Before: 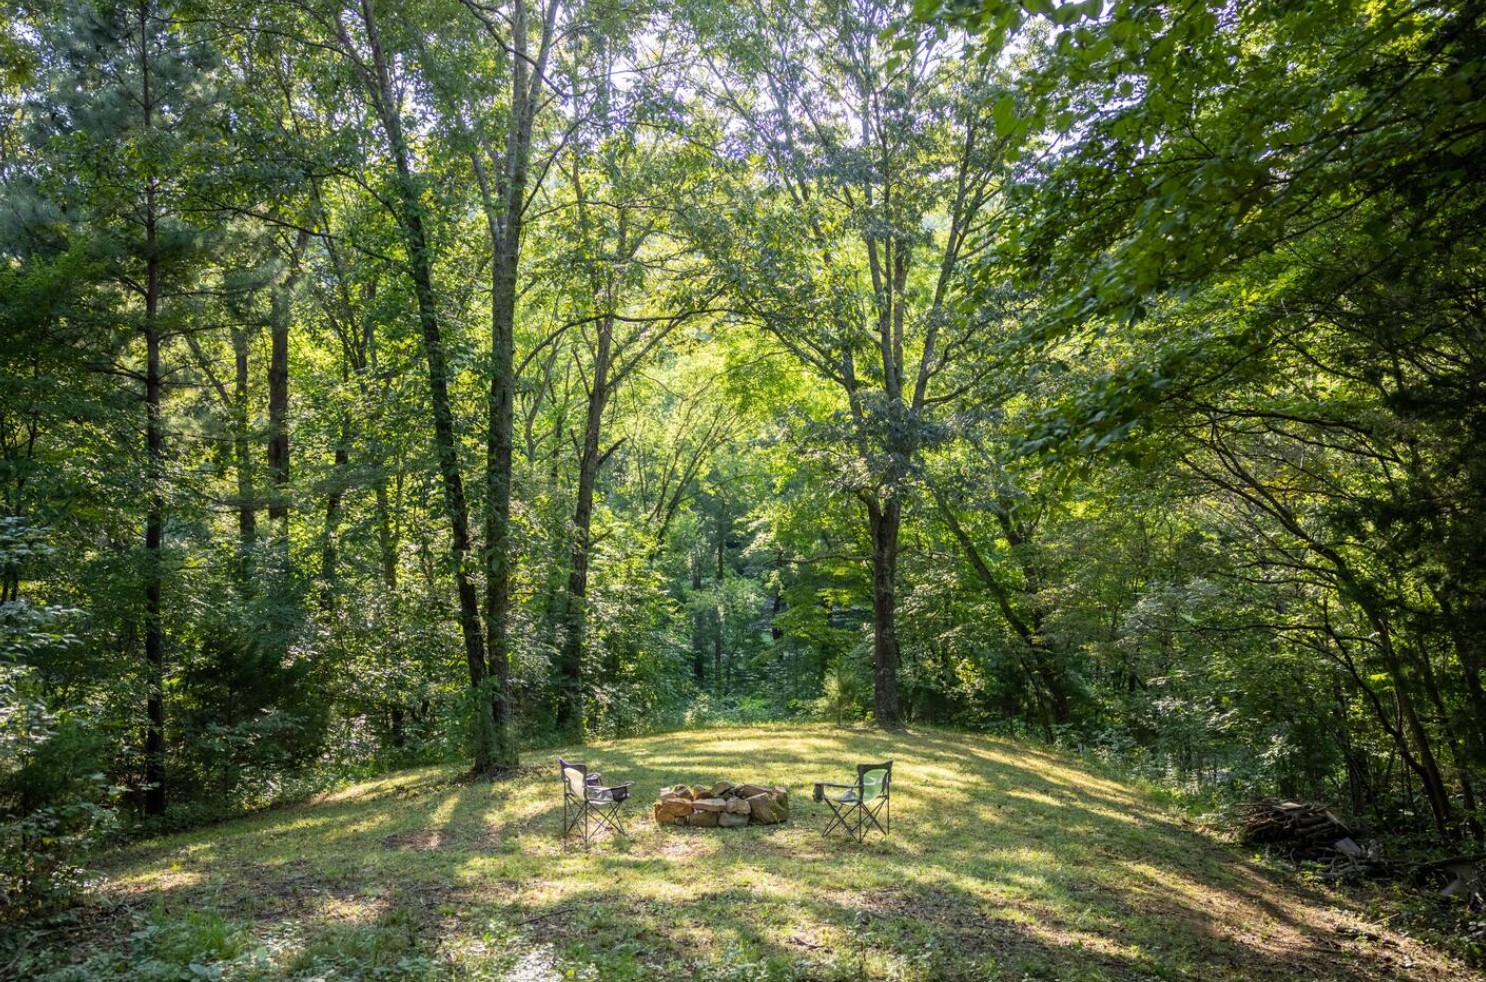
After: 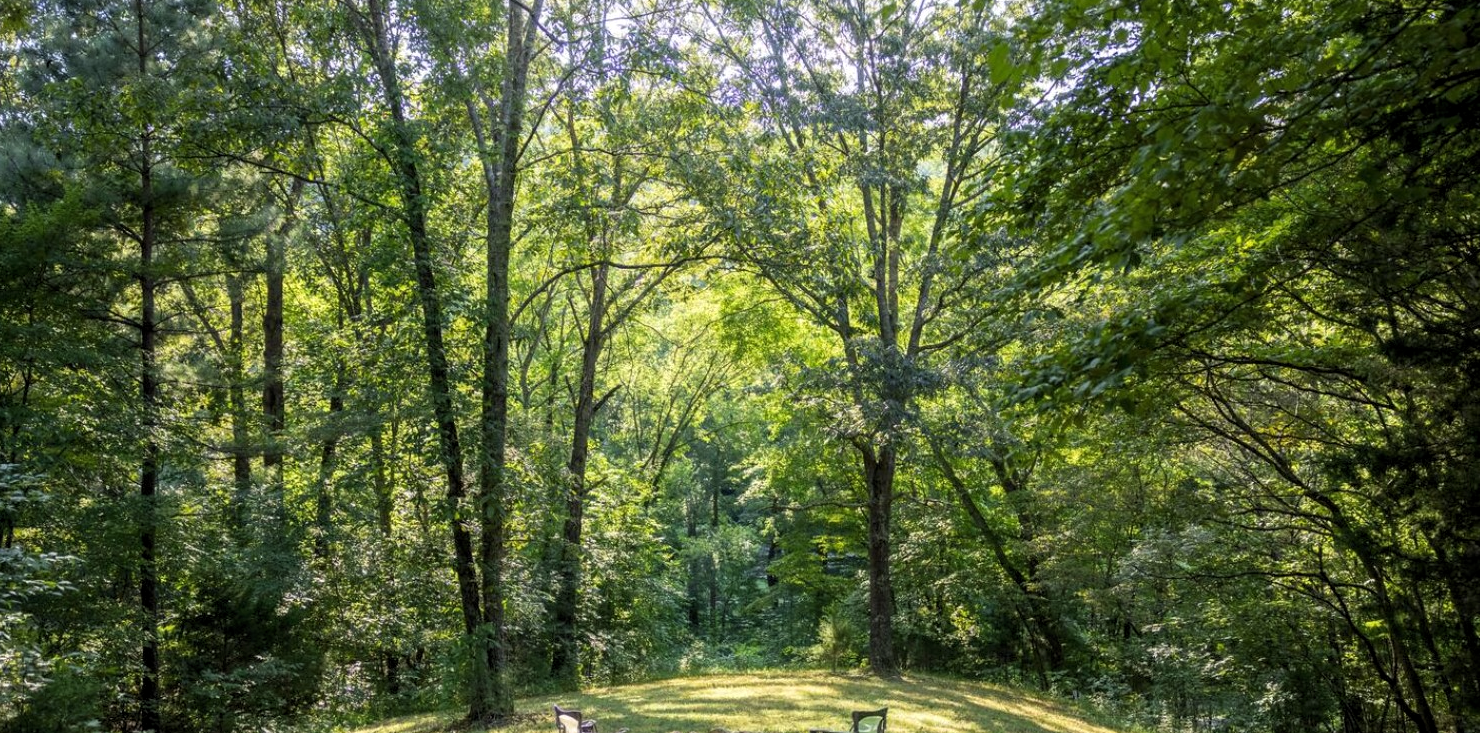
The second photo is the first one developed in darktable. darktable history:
levels: levels [0.026, 0.507, 0.987]
crop: left 0.387%, top 5.469%, bottom 19.809%
